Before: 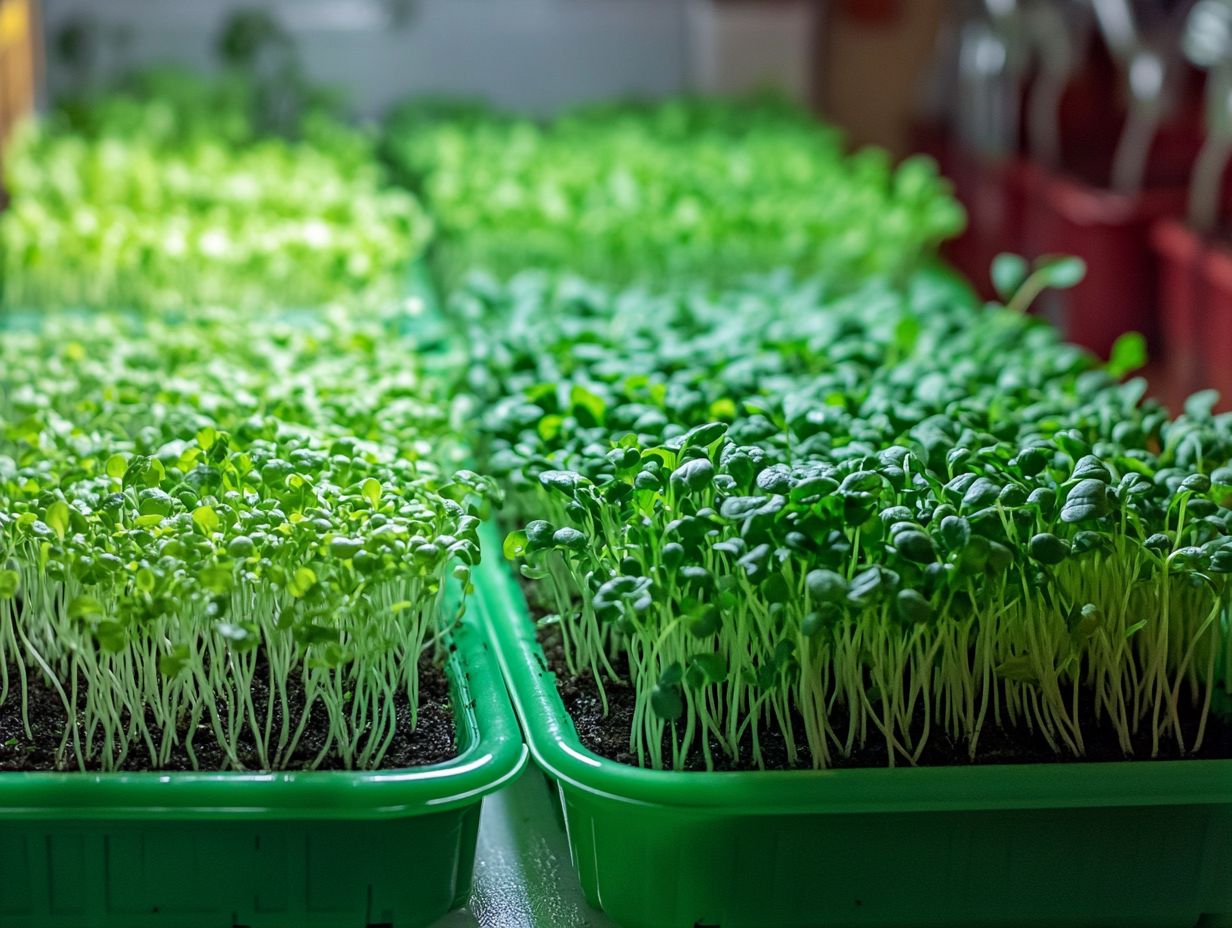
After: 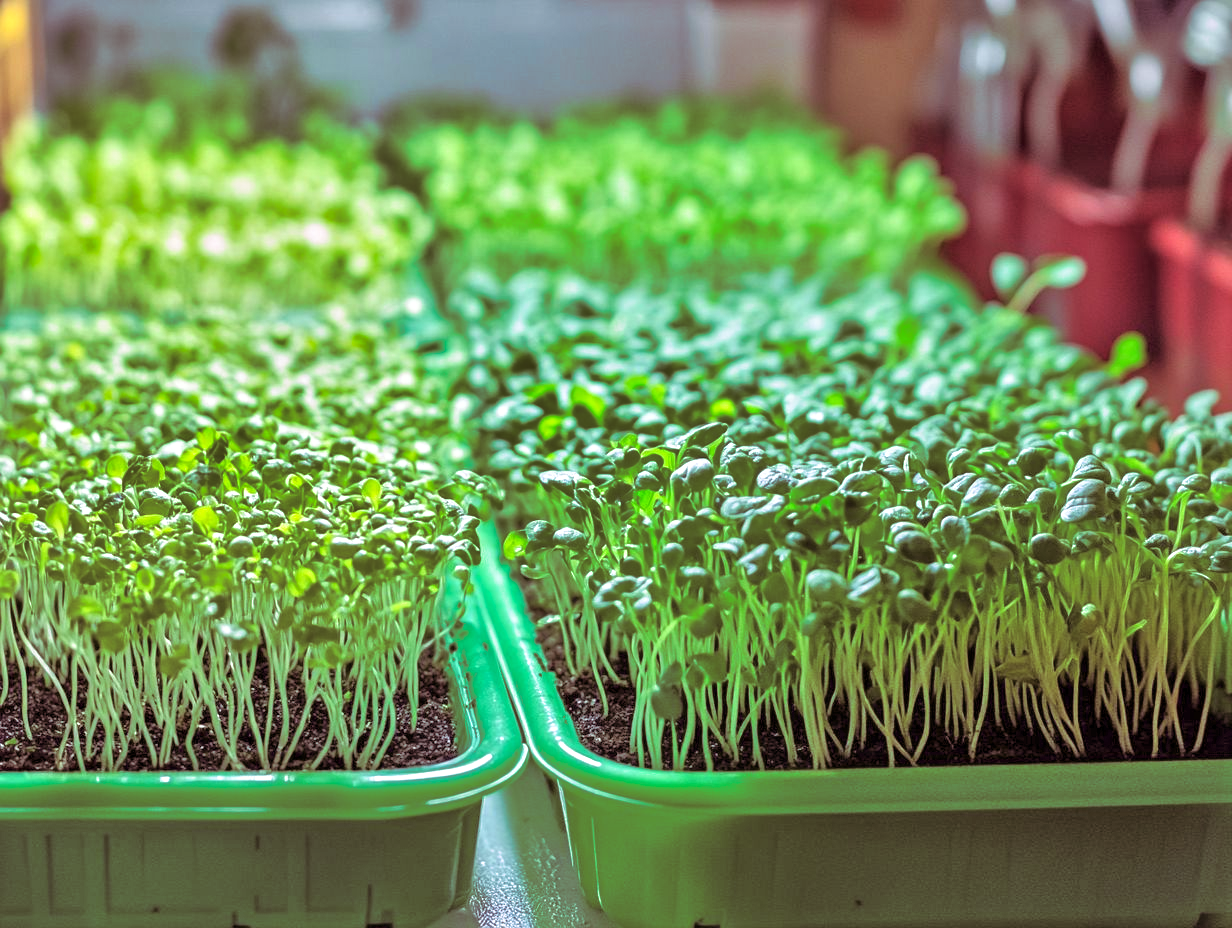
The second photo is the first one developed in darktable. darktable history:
split-toning: highlights › hue 298.8°, highlights › saturation 0.73, compress 41.76%
shadows and highlights: soften with gaussian
tone equalizer: -8 EV 2 EV, -7 EV 2 EV, -6 EV 2 EV, -5 EV 2 EV, -4 EV 2 EV, -3 EV 1.5 EV, -2 EV 1 EV, -1 EV 0.5 EV
